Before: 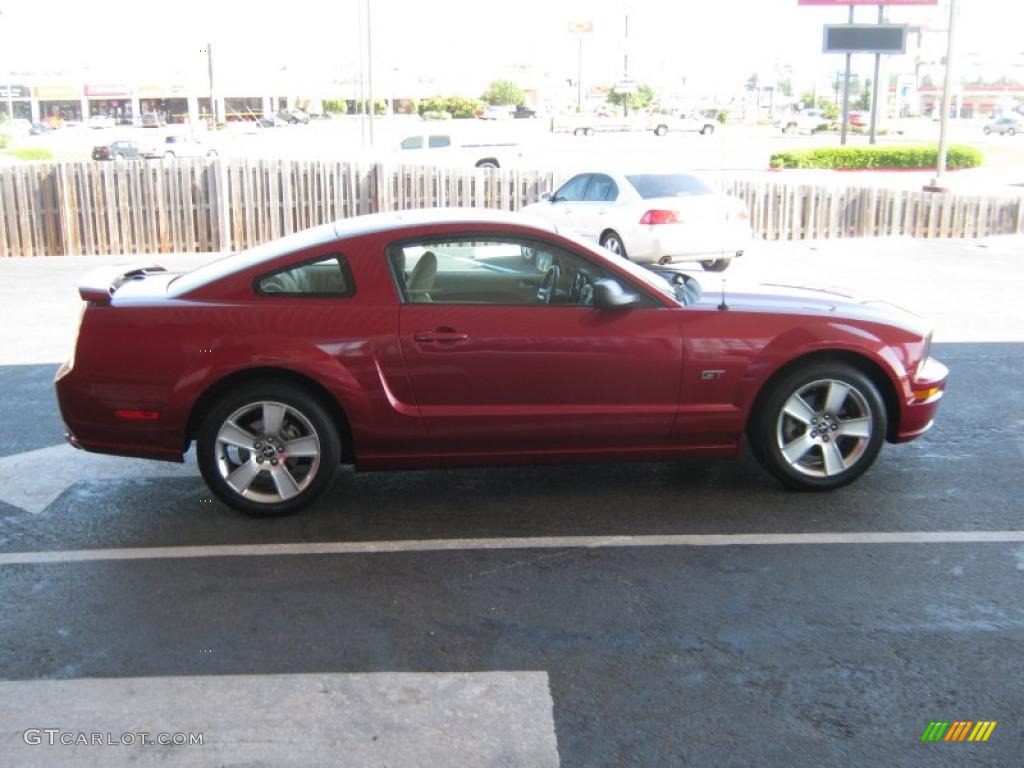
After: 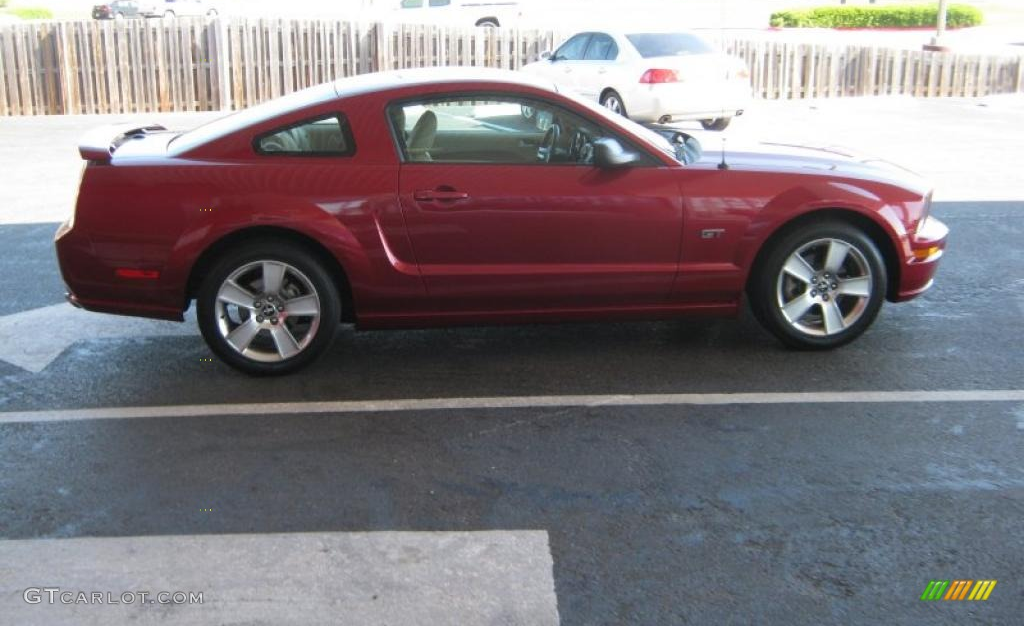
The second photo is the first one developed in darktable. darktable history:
crop and rotate: top 18.476%
